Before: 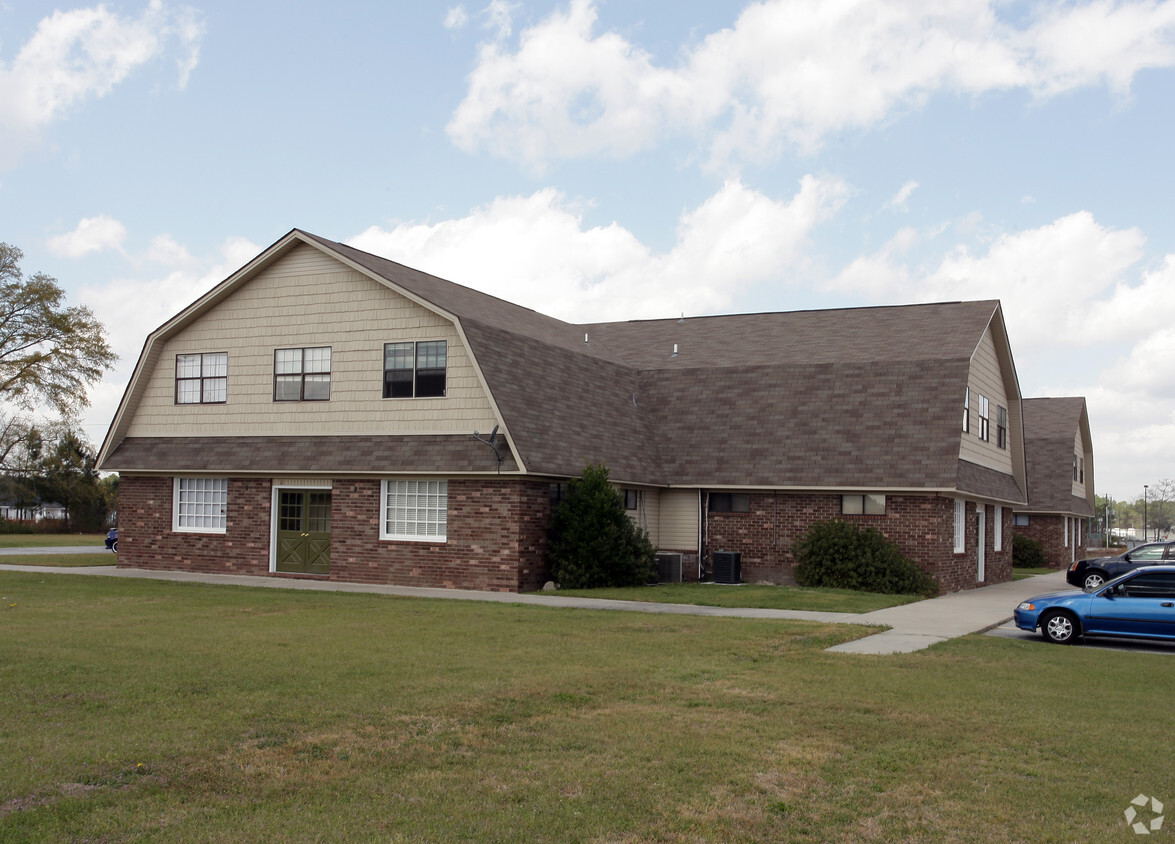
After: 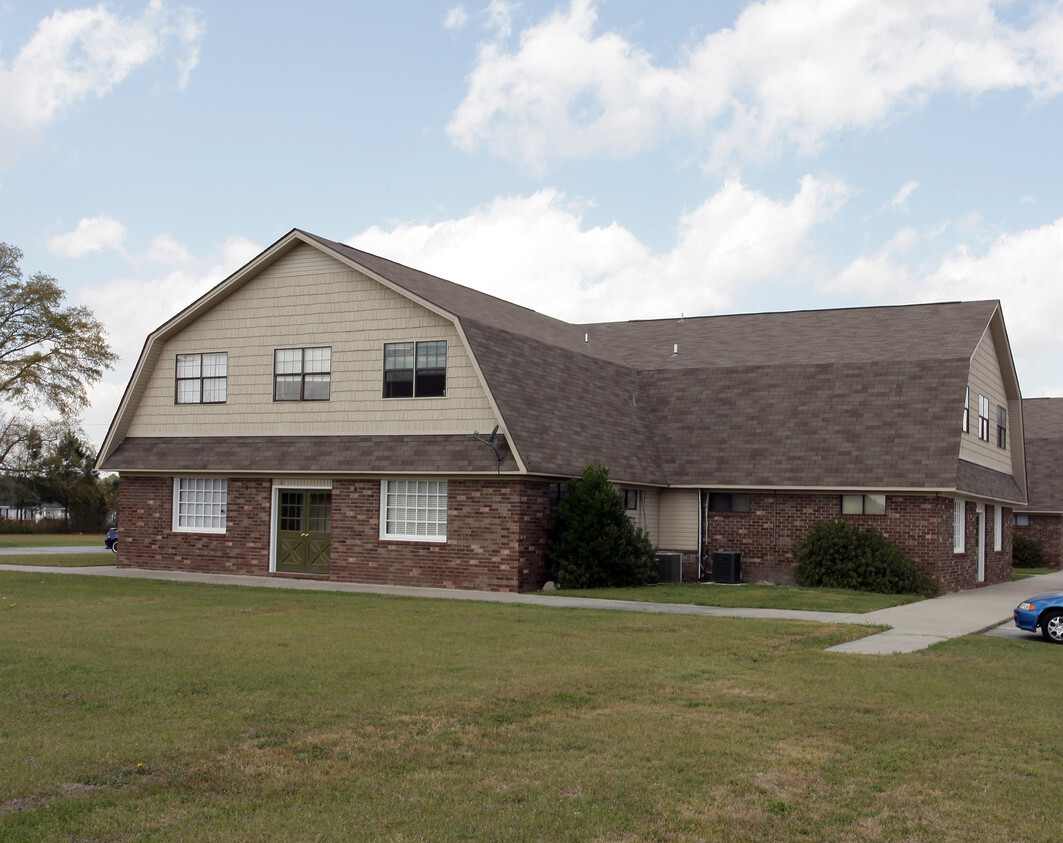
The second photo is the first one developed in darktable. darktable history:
crop: right 9.509%, bottom 0.031%
